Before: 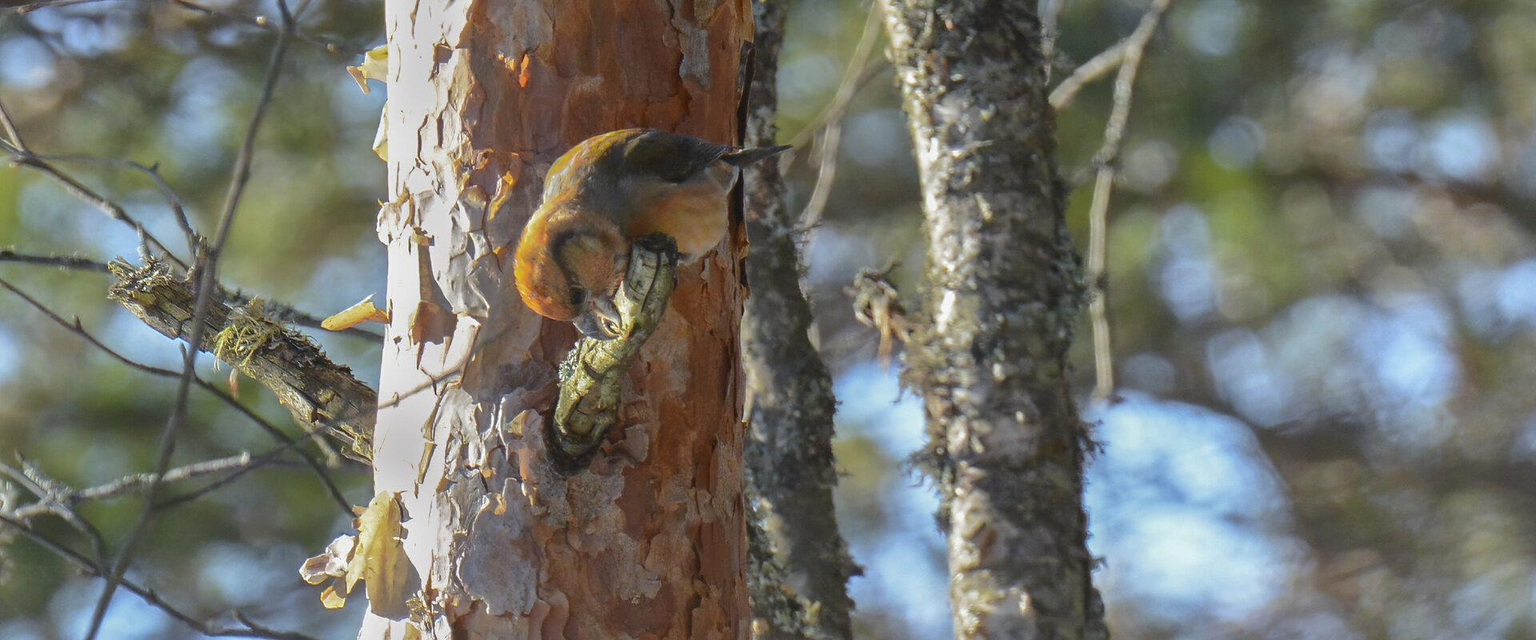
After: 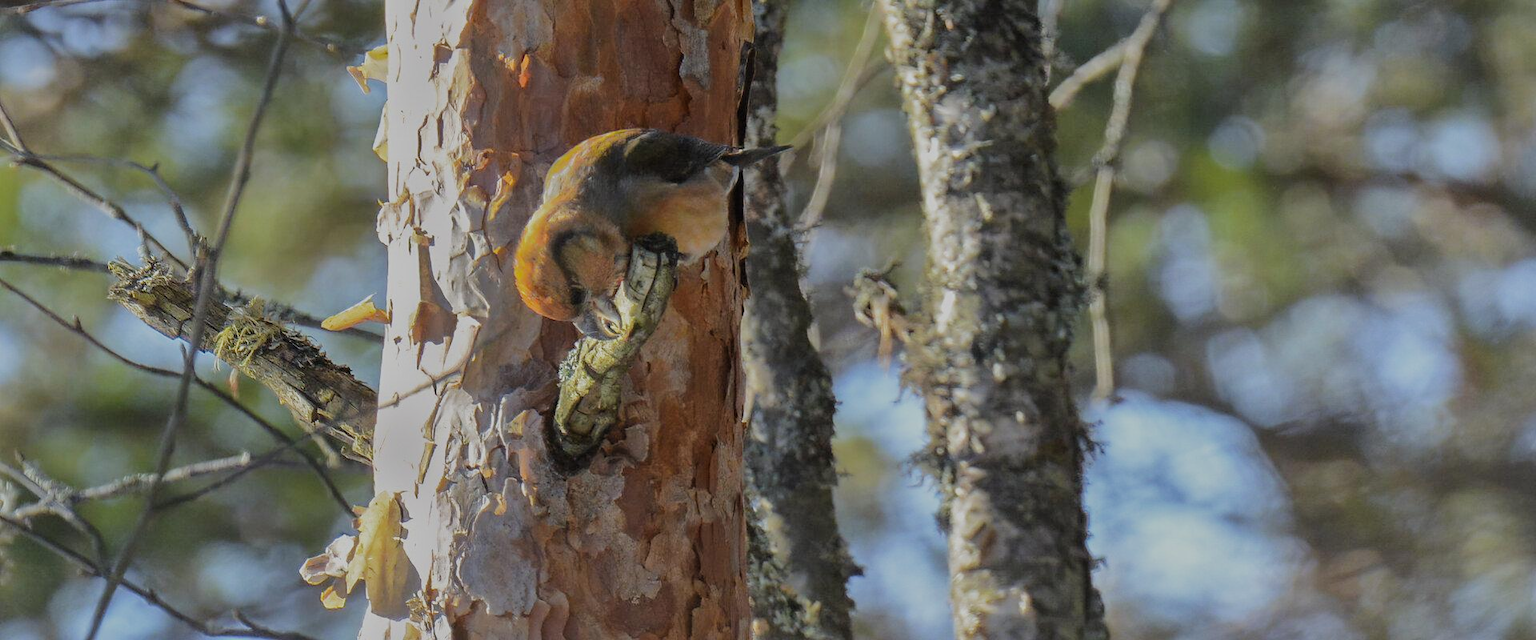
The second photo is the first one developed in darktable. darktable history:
filmic rgb: black relative exposure -7.65 EV, white relative exposure 4.56 EV, threshold 5.99 EV, hardness 3.61, enable highlight reconstruction true
shadows and highlights: white point adjustment -3.69, highlights -63.4, soften with gaussian
